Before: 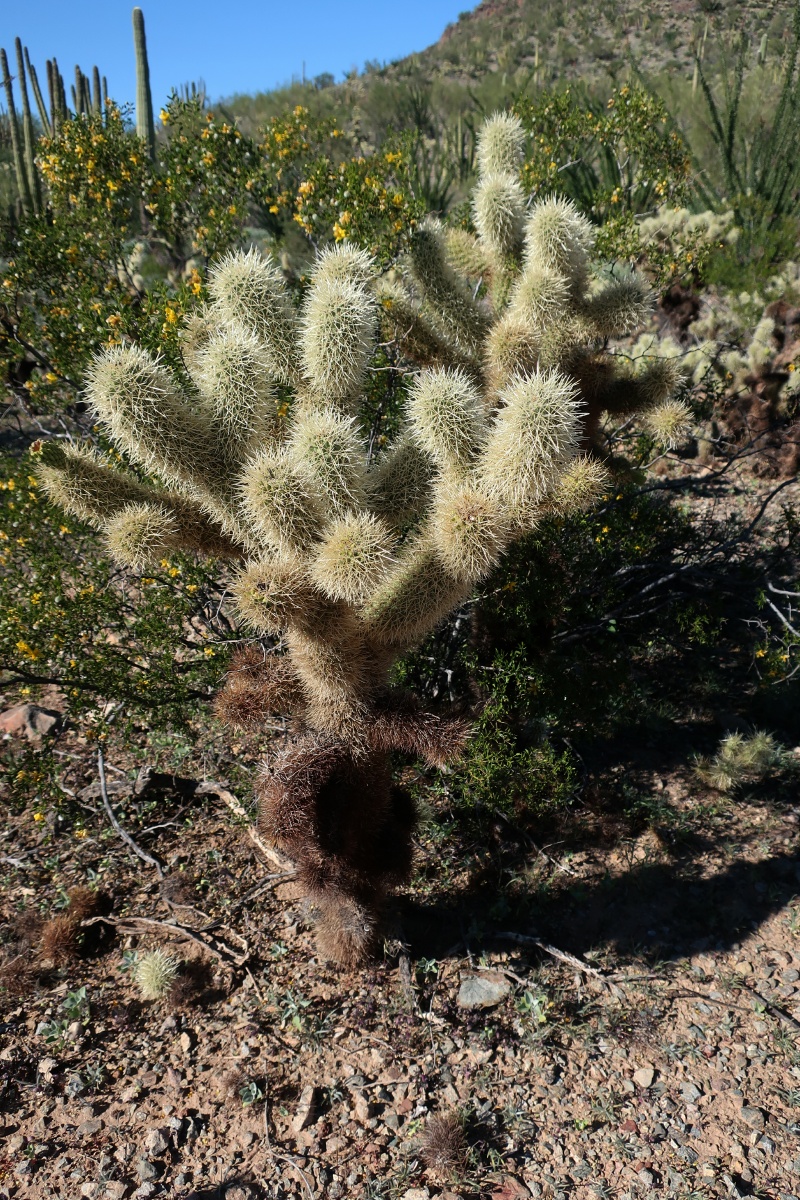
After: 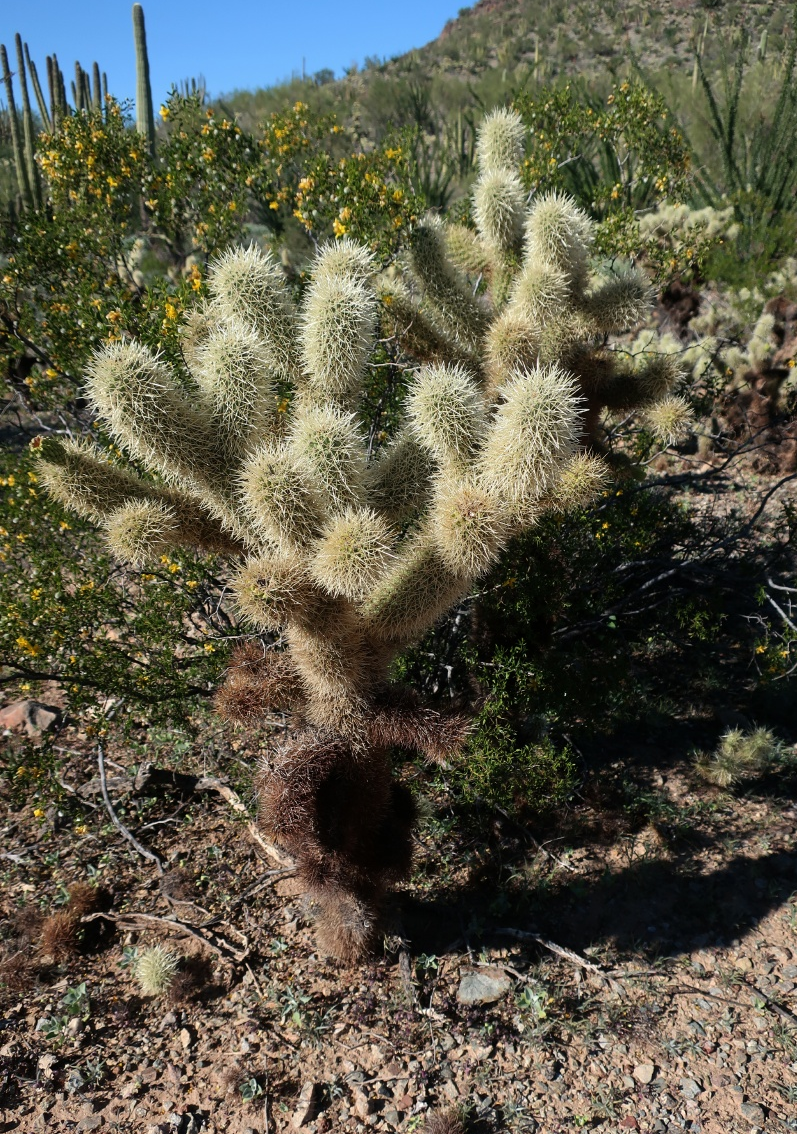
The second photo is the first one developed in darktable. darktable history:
crop: top 0.345%, right 0.258%, bottom 5.076%
